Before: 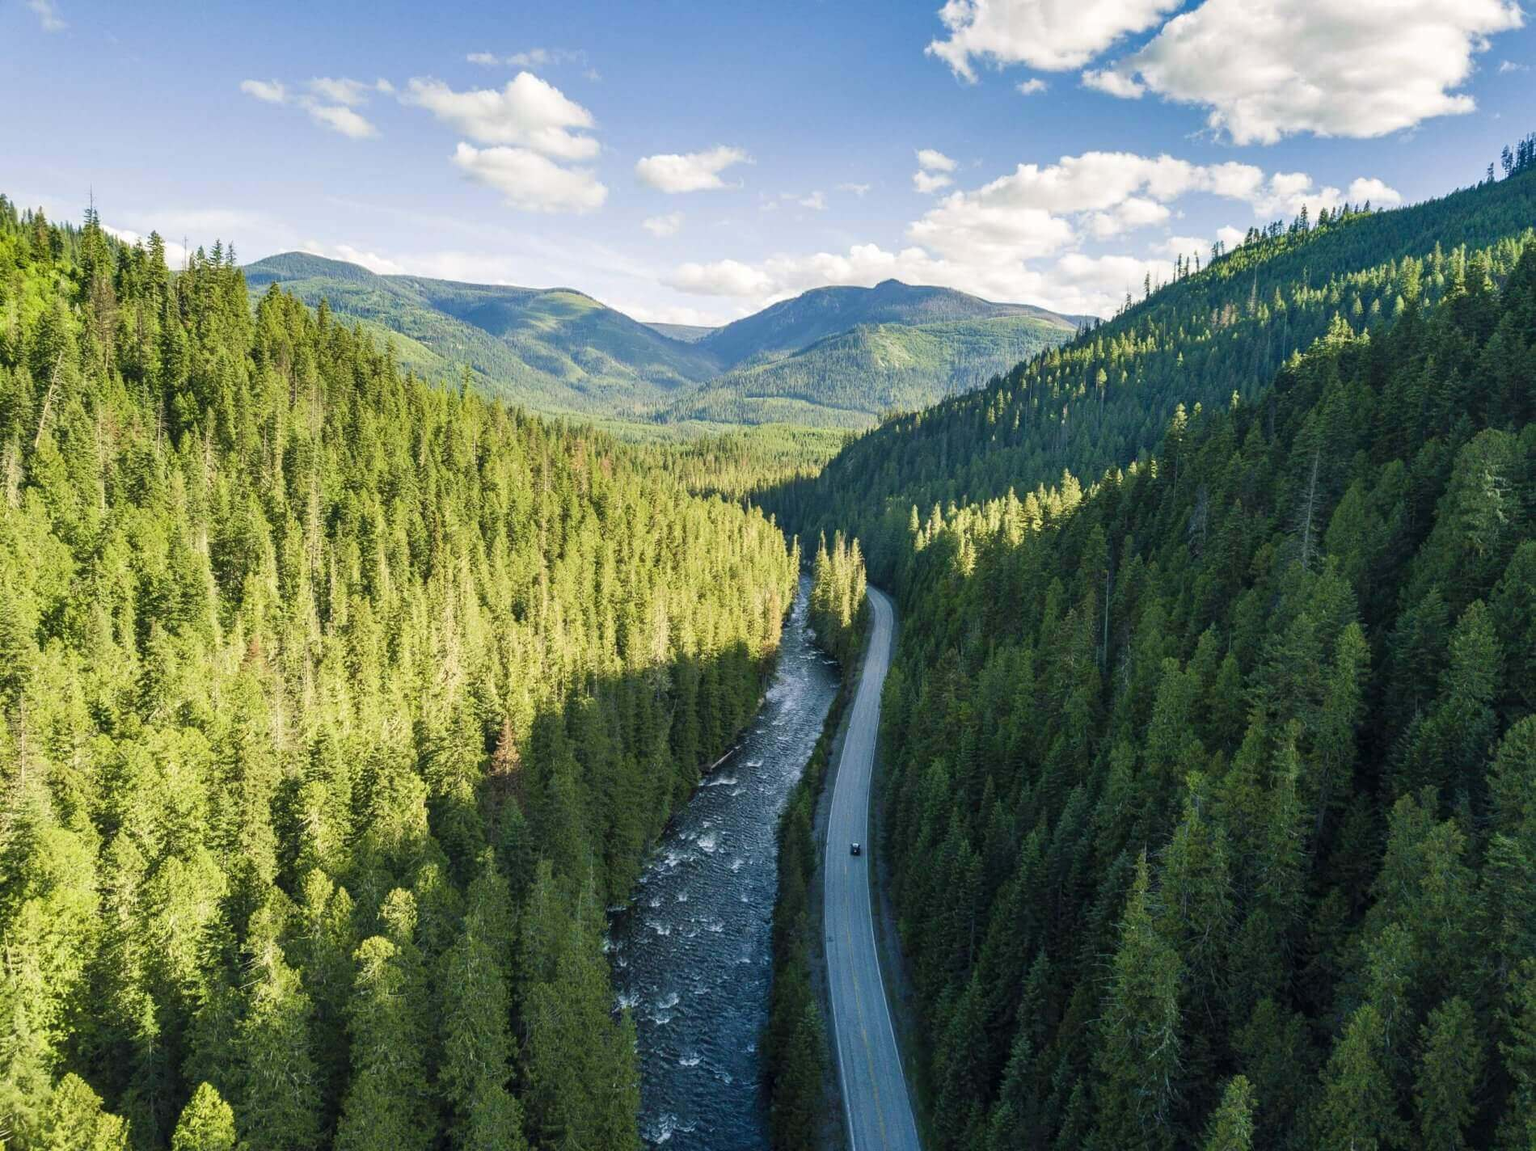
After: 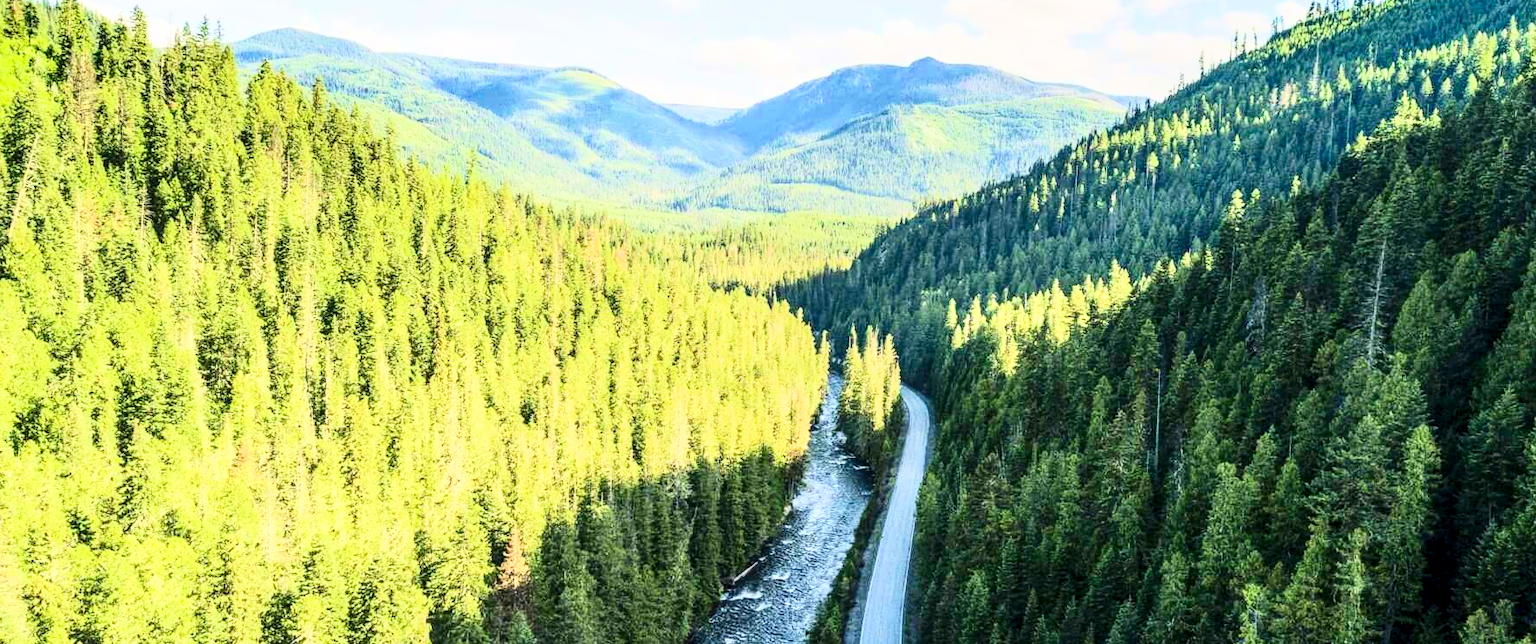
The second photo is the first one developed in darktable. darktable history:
crop: left 1.784%, top 19.69%, right 4.915%, bottom 28.091%
filmic rgb: black relative exposure -7.44 EV, white relative exposure 4.85 EV, hardness 3.4, color science v6 (2022)
contrast brightness saturation: contrast 0.408, brightness 0.114, saturation 0.212
local contrast: on, module defaults
exposure: black level correction 0, exposure 1.098 EV, compensate exposure bias true, compensate highlight preservation false
